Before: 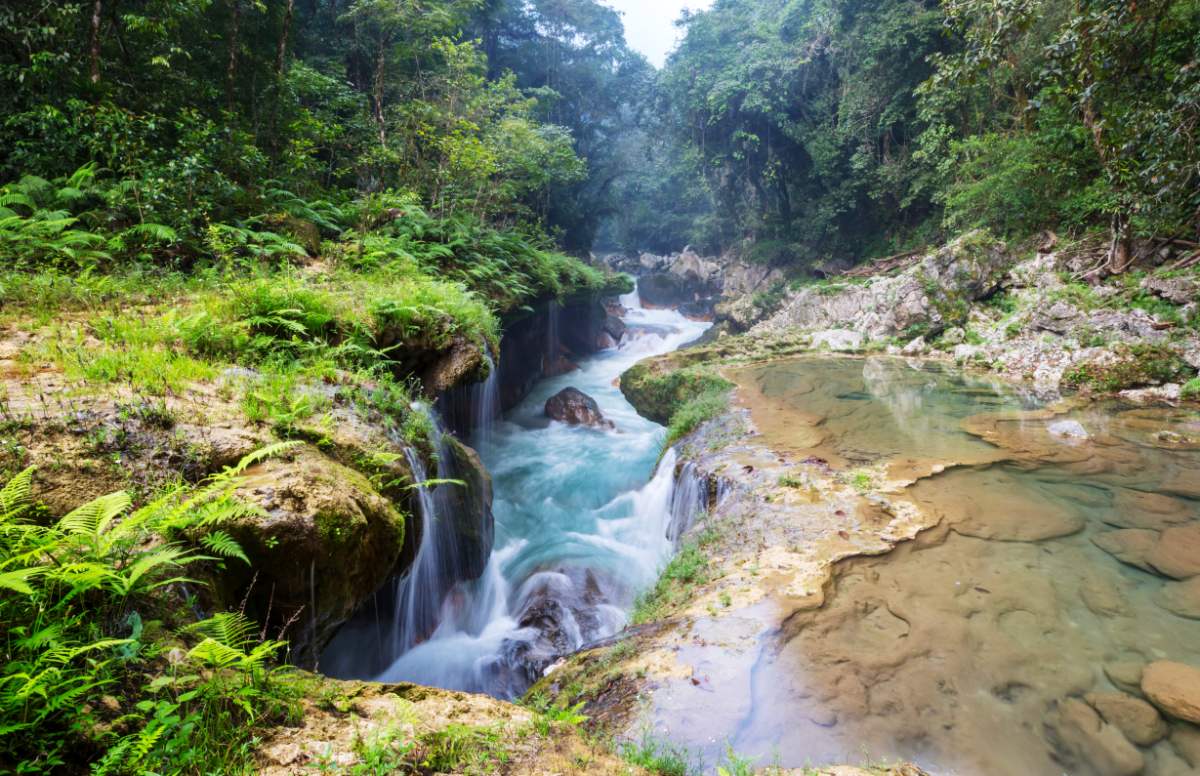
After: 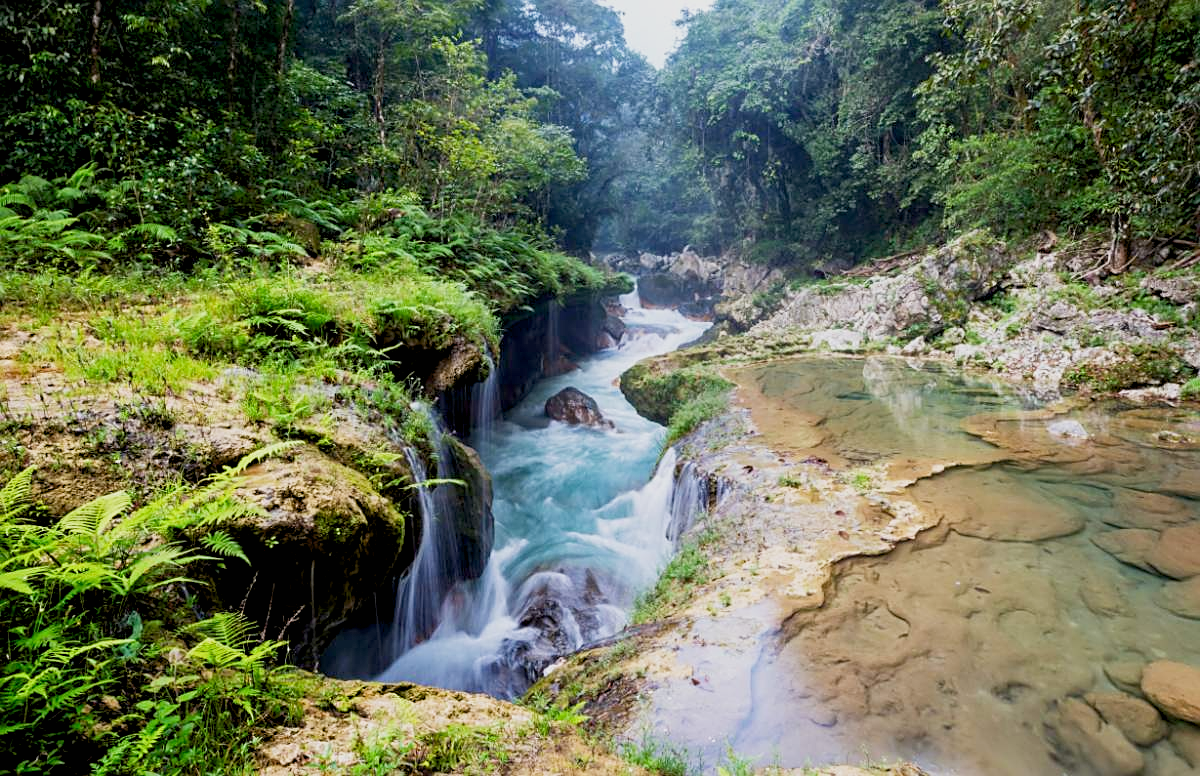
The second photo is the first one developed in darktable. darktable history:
sharpen: on, module defaults
sigmoid: contrast 1.22, skew 0.65
exposure: black level correction 0.009, exposure 0.014 EV, compensate highlight preservation false
